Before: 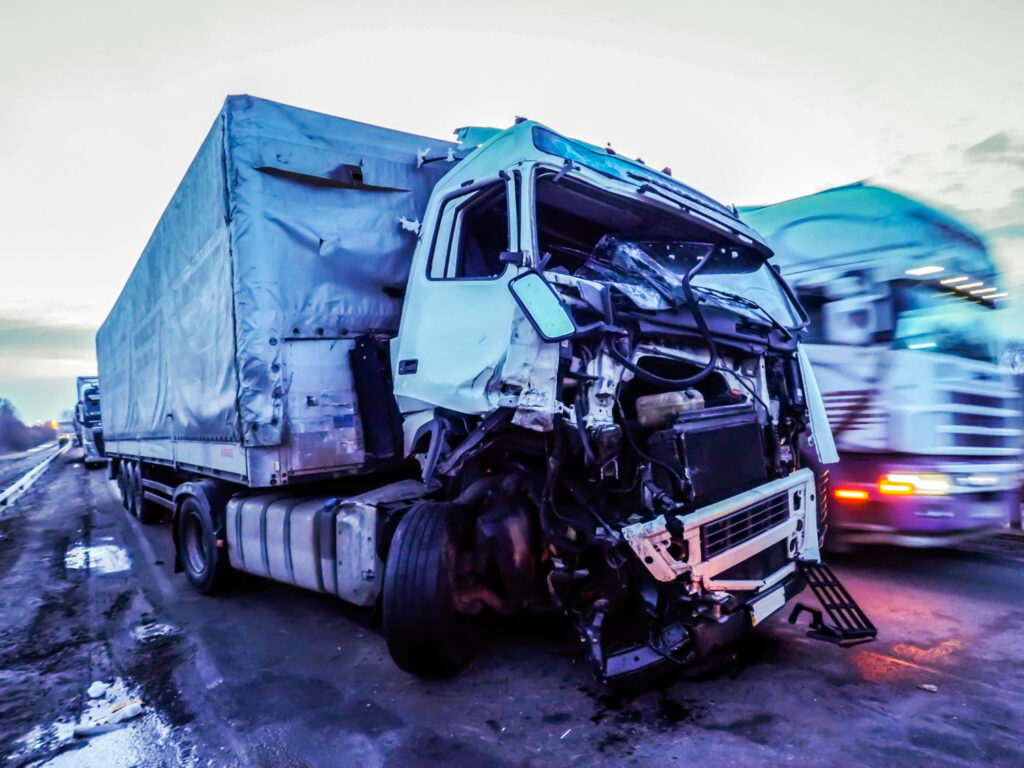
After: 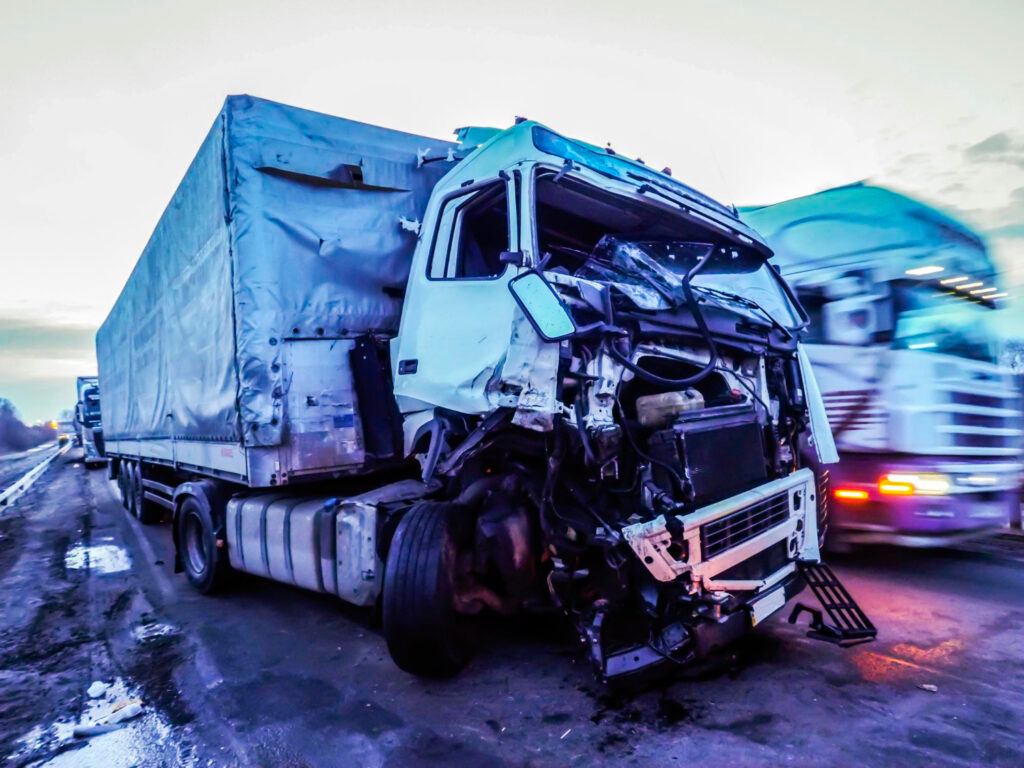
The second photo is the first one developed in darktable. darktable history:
color balance rgb: shadows lift › luminance -4.637%, shadows lift › chroma 1.14%, shadows lift › hue 218.31°, perceptual saturation grading › global saturation 0.608%, global vibrance 20%
